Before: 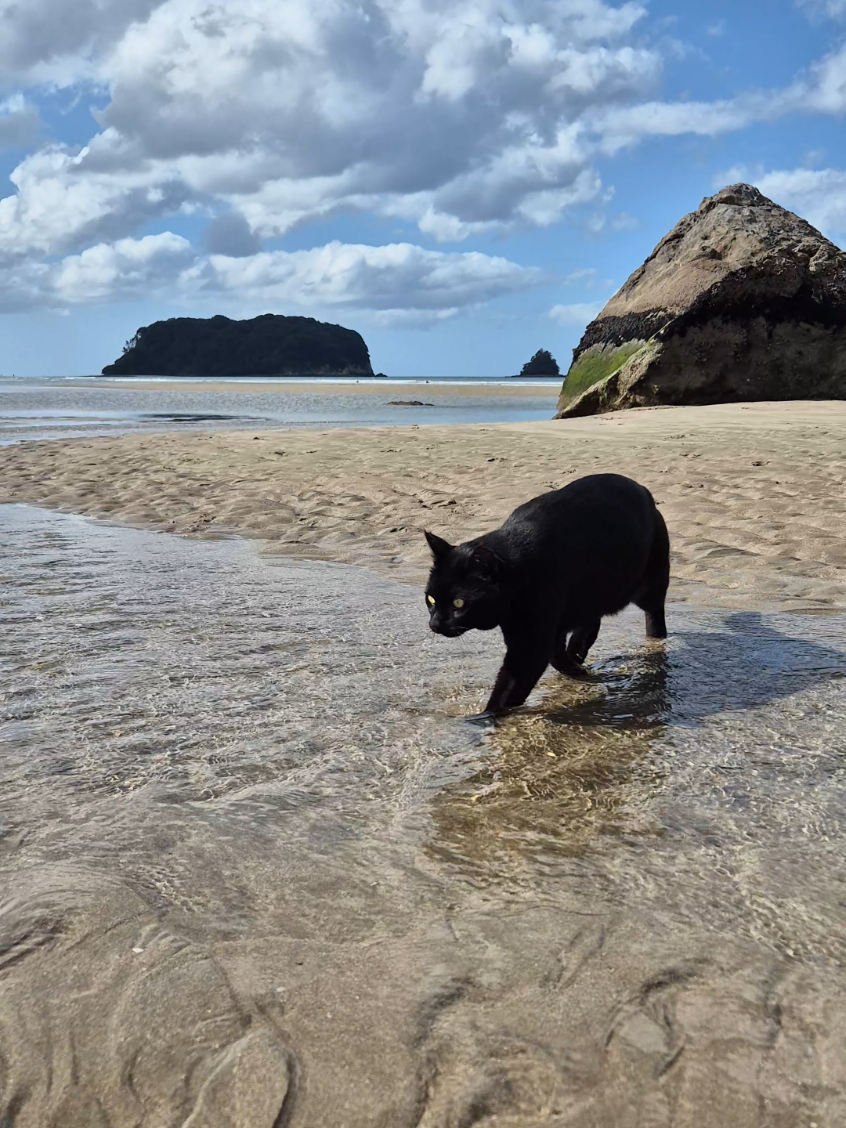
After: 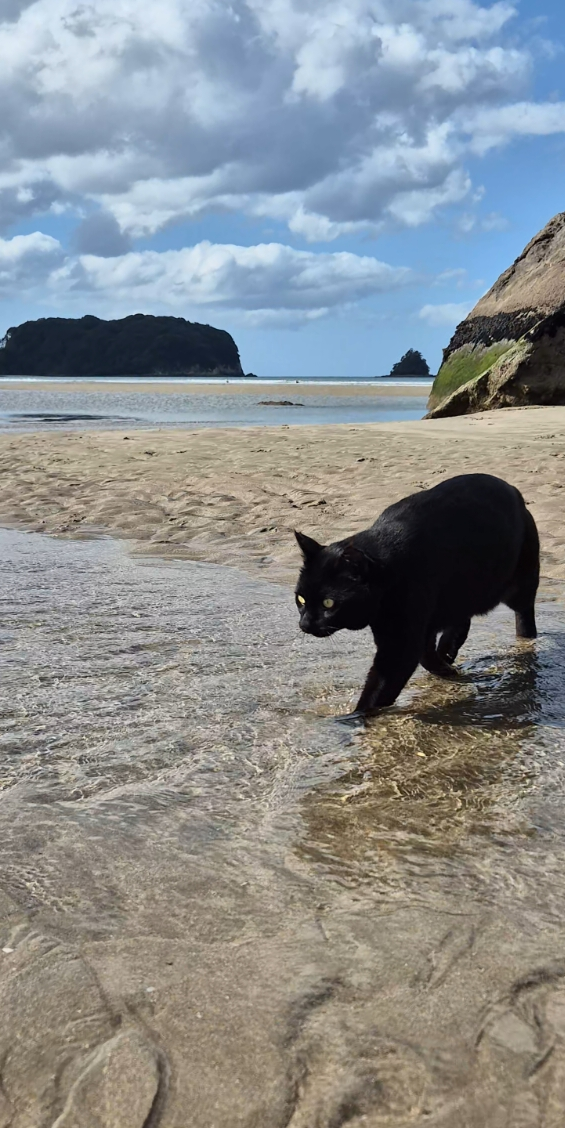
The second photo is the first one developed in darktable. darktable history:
crop: left 15.388%, right 17.792%
